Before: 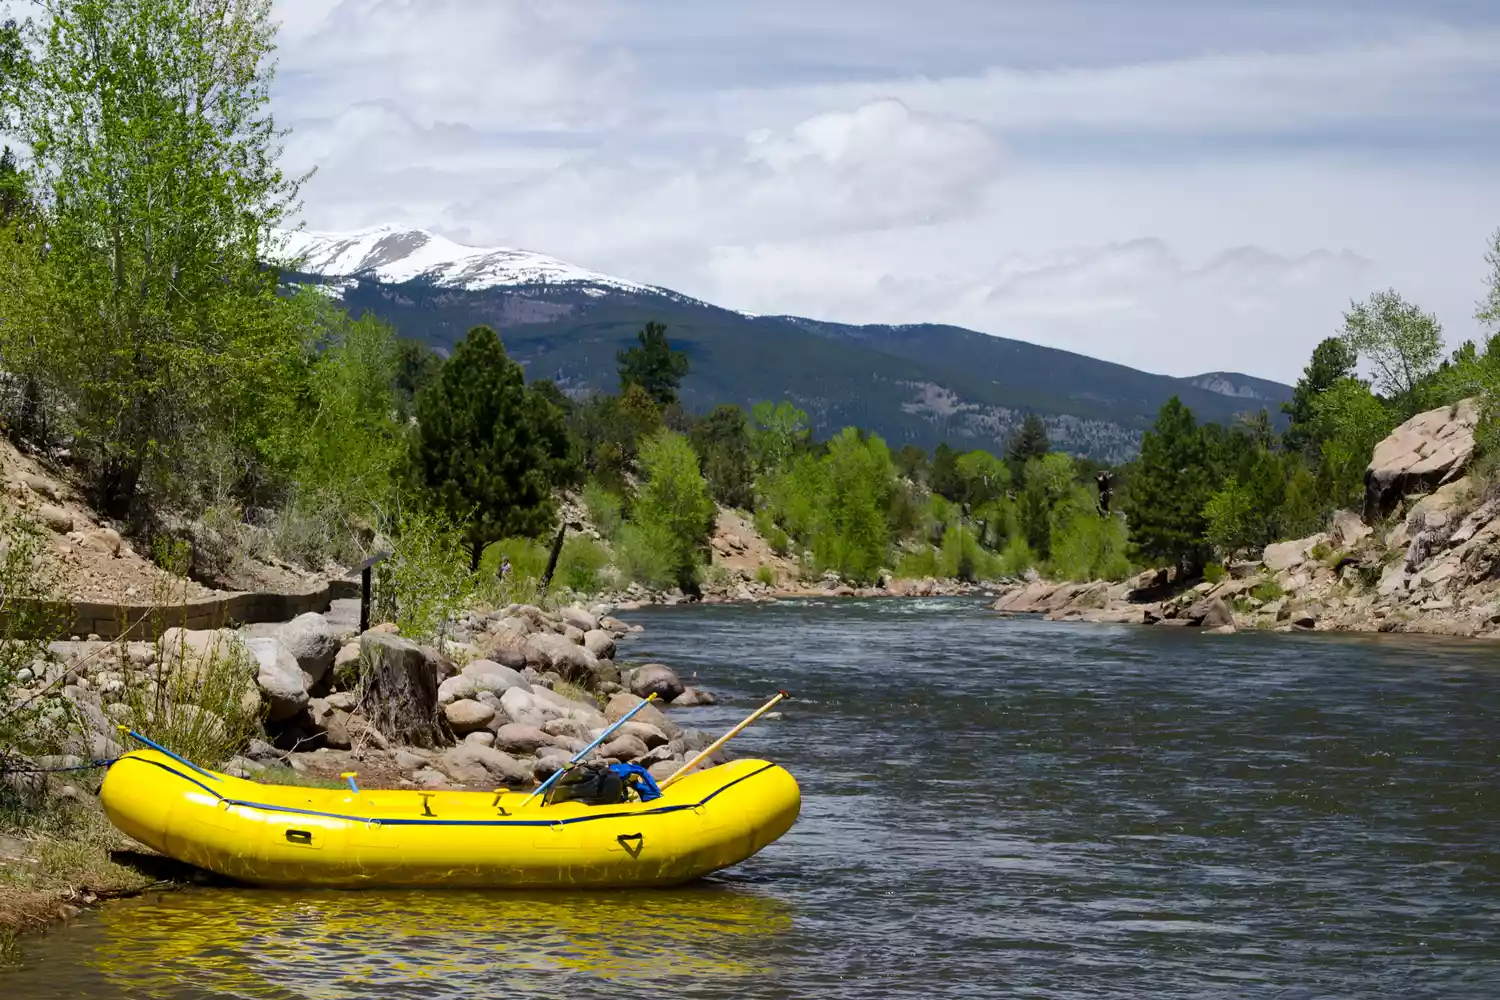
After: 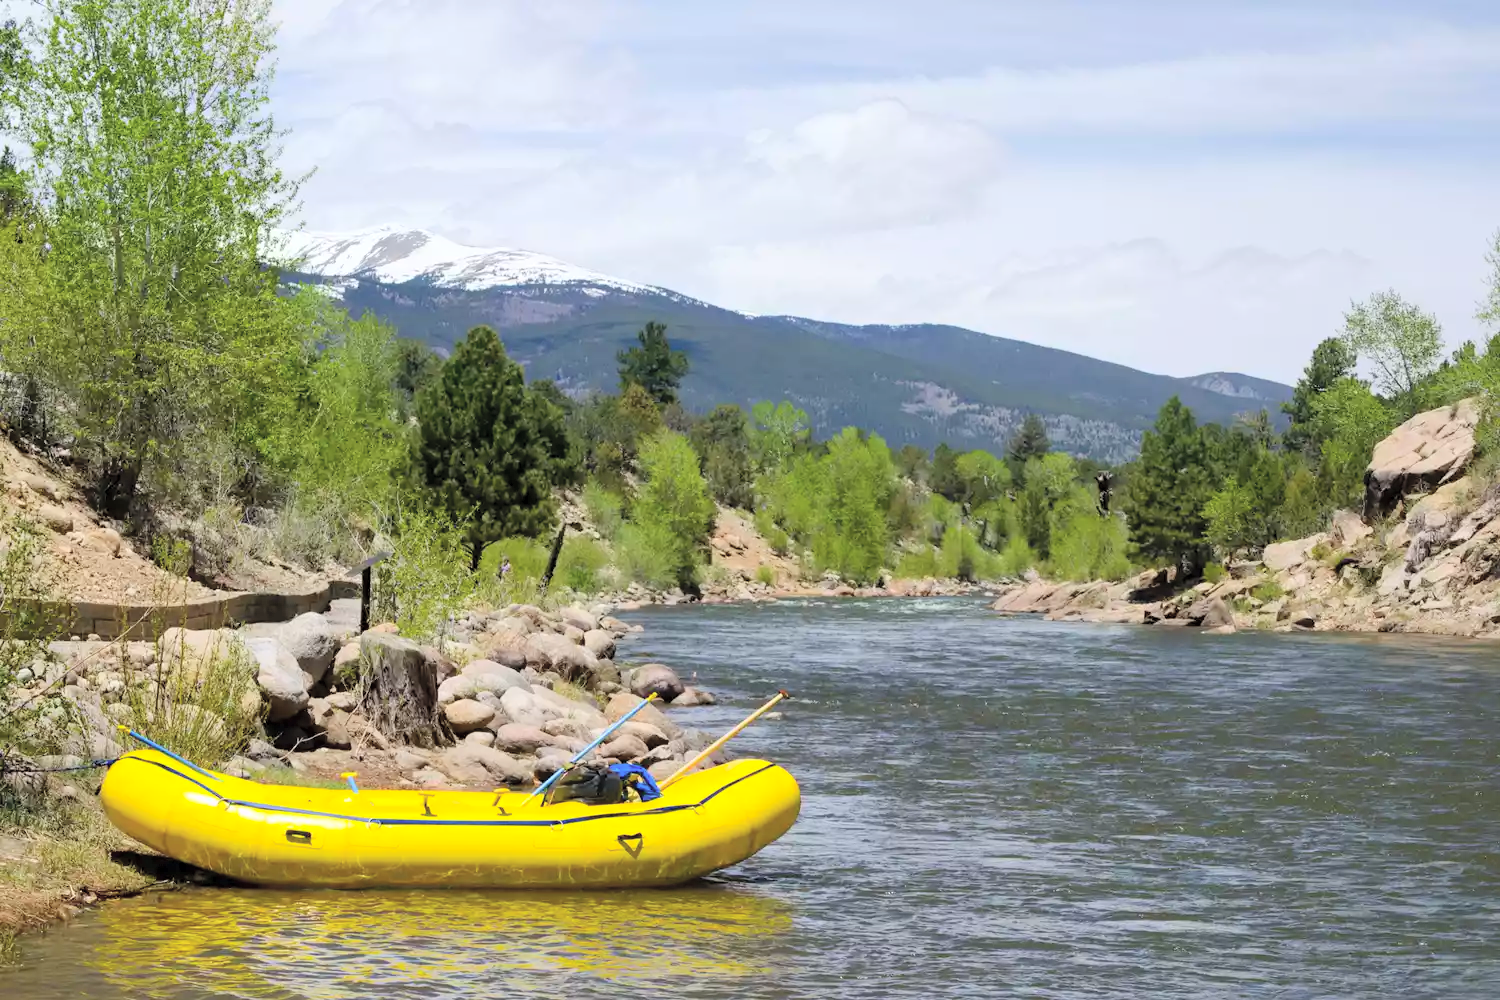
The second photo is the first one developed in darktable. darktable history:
global tonemap: drago (0.7, 100)
exposure: exposure 0.4 EV, compensate highlight preservation false
